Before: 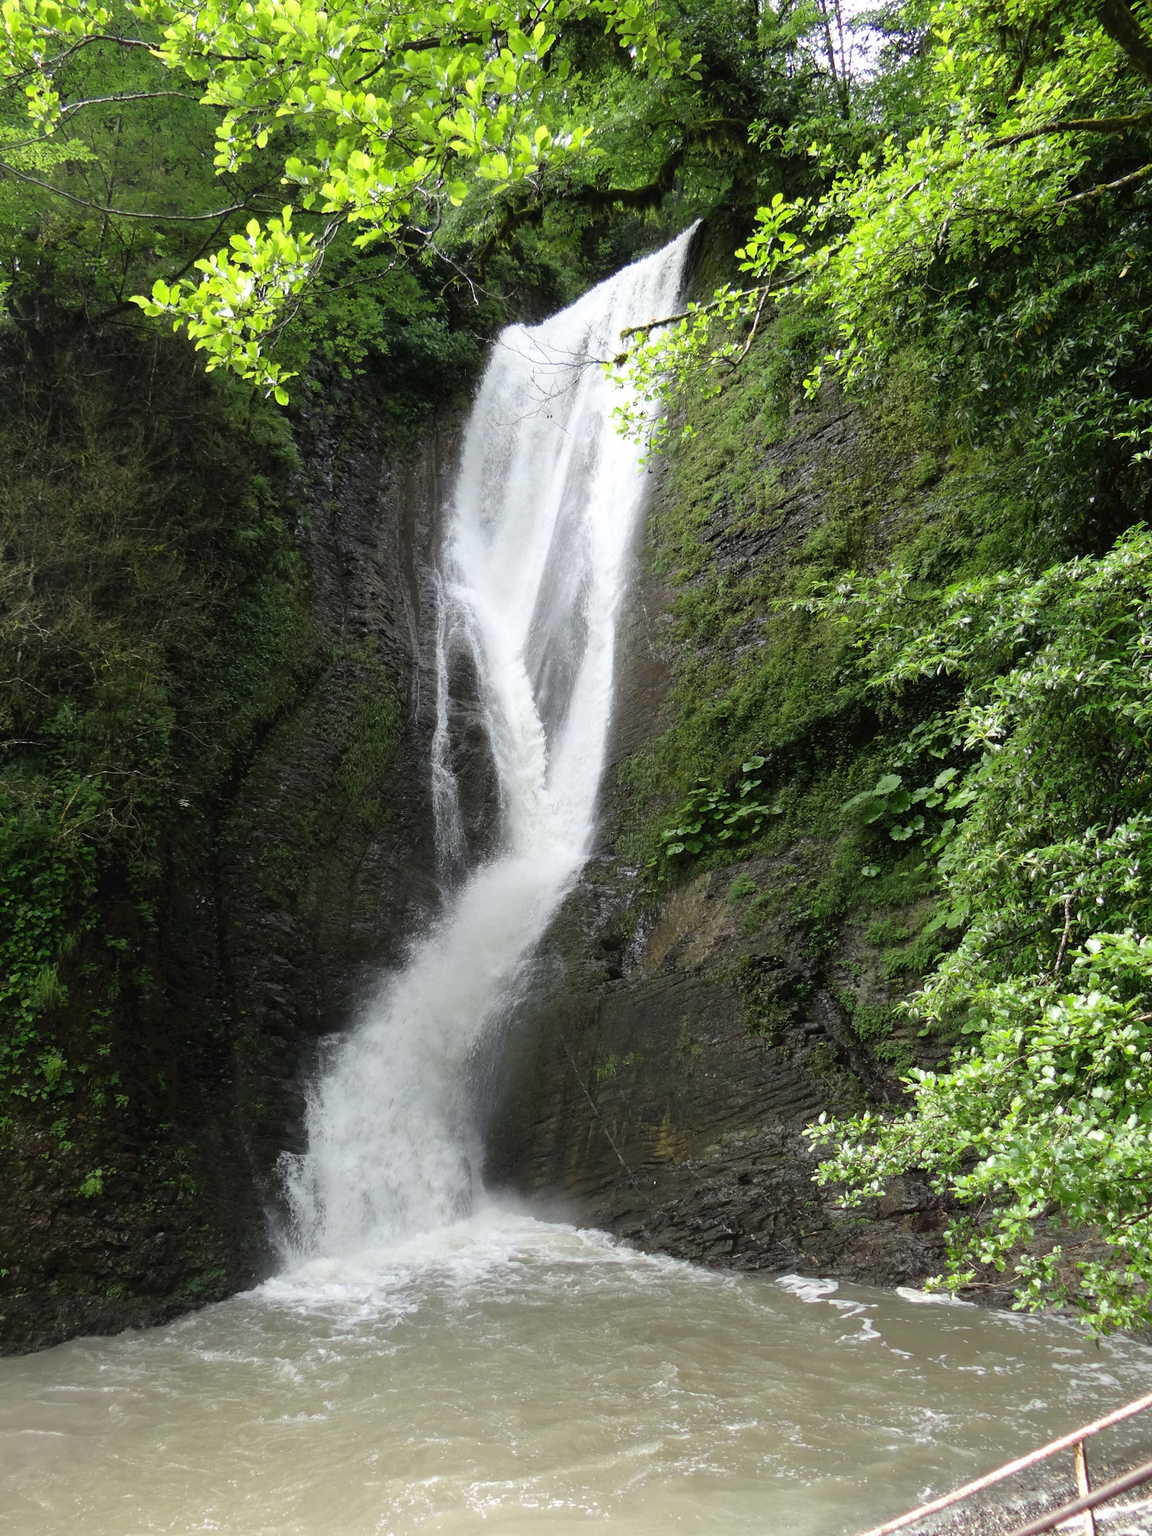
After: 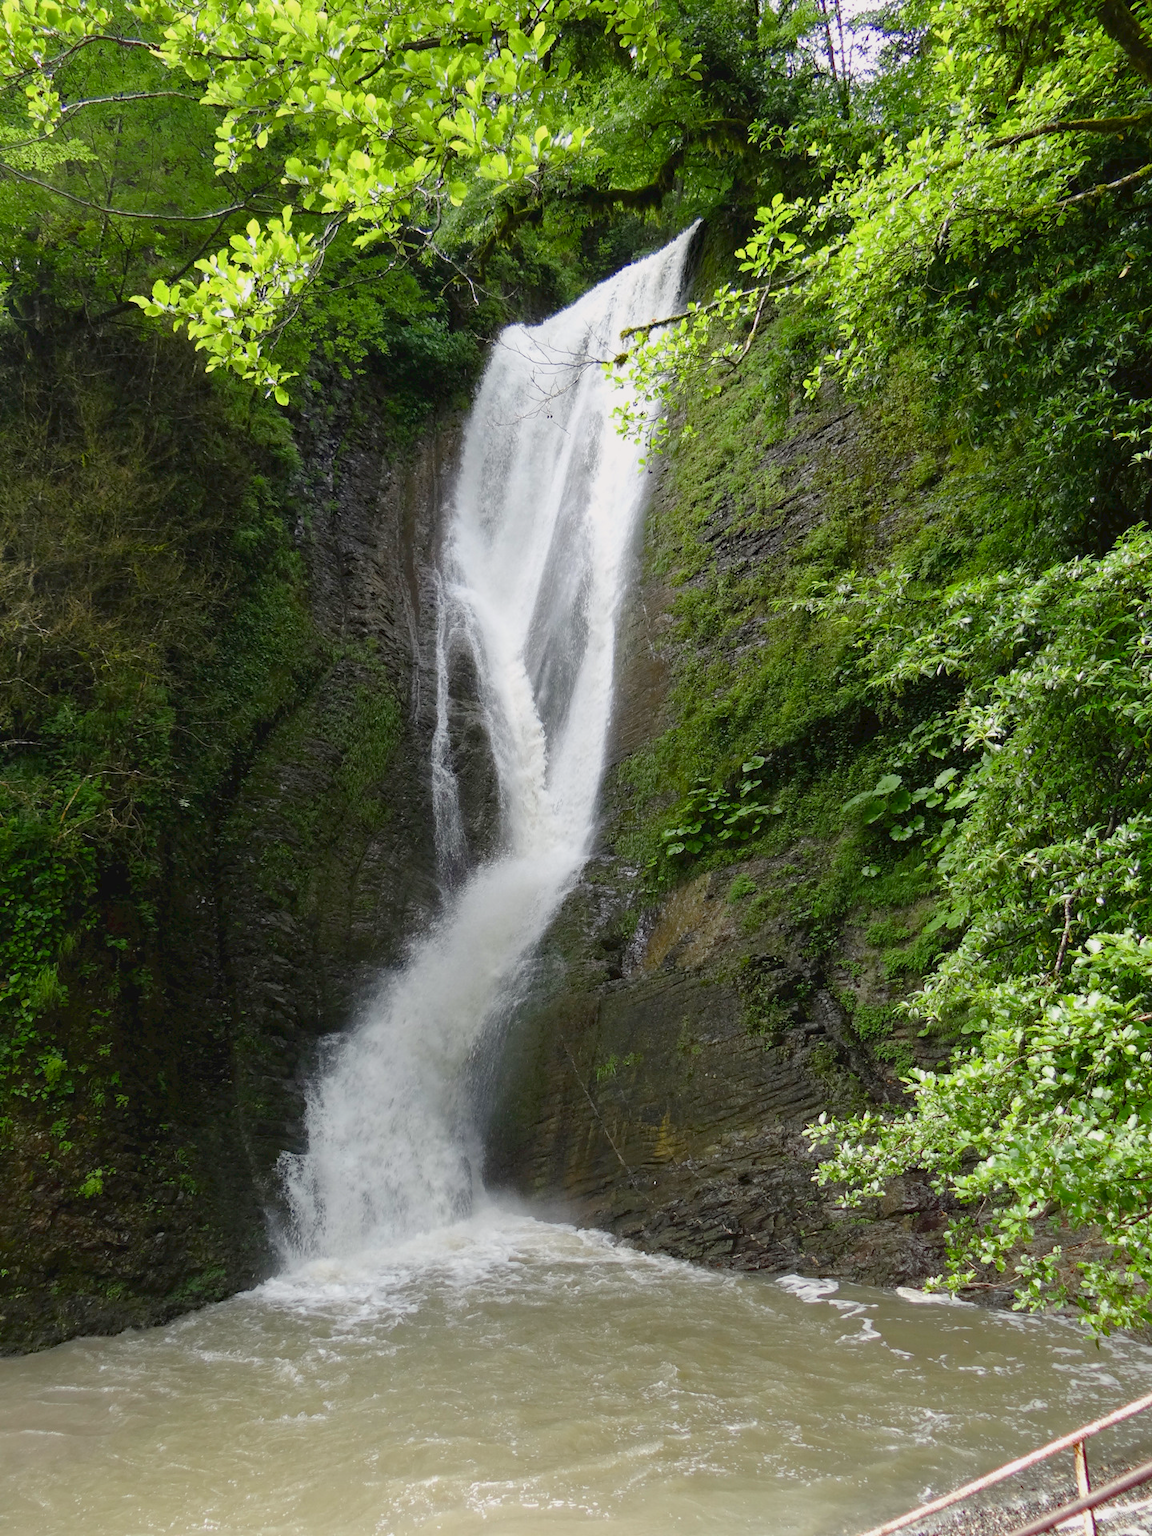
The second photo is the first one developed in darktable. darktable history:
color balance rgb: highlights gain › luminance 1.188%, highlights gain › chroma 0.33%, highlights gain › hue 41.18°, perceptual saturation grading › global saturation 20%, perceptual saturation grading › highlights -25.221%, perceptual saturation grading › shadows 25.678%, contrast -10.401%
haze removal: adaptive false
